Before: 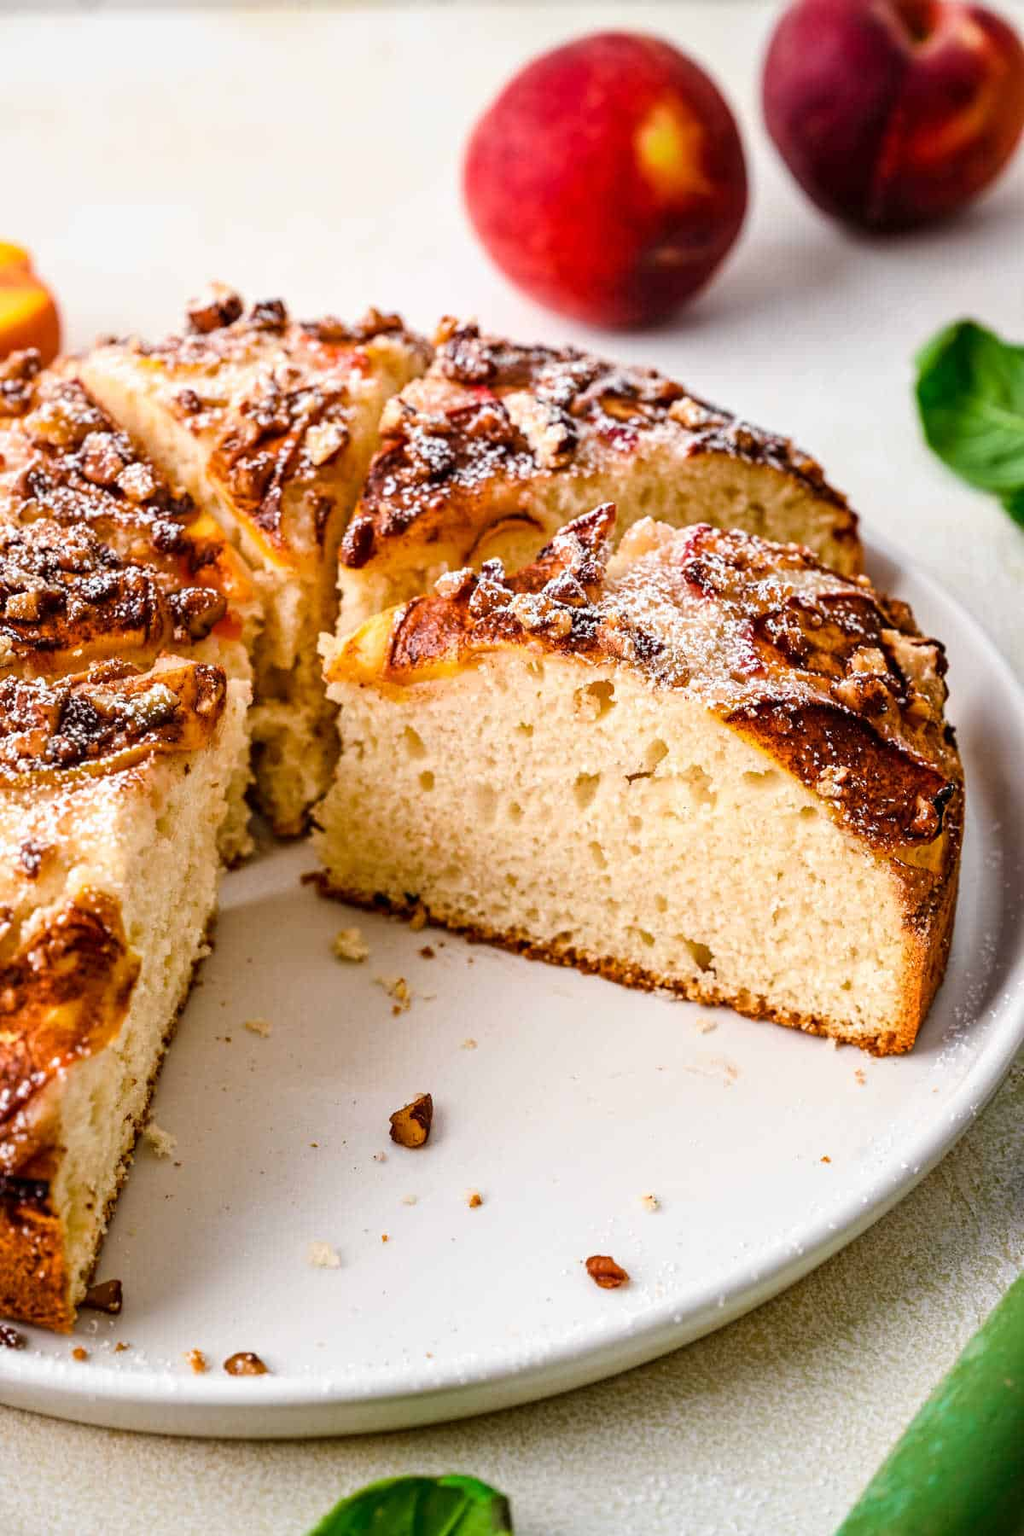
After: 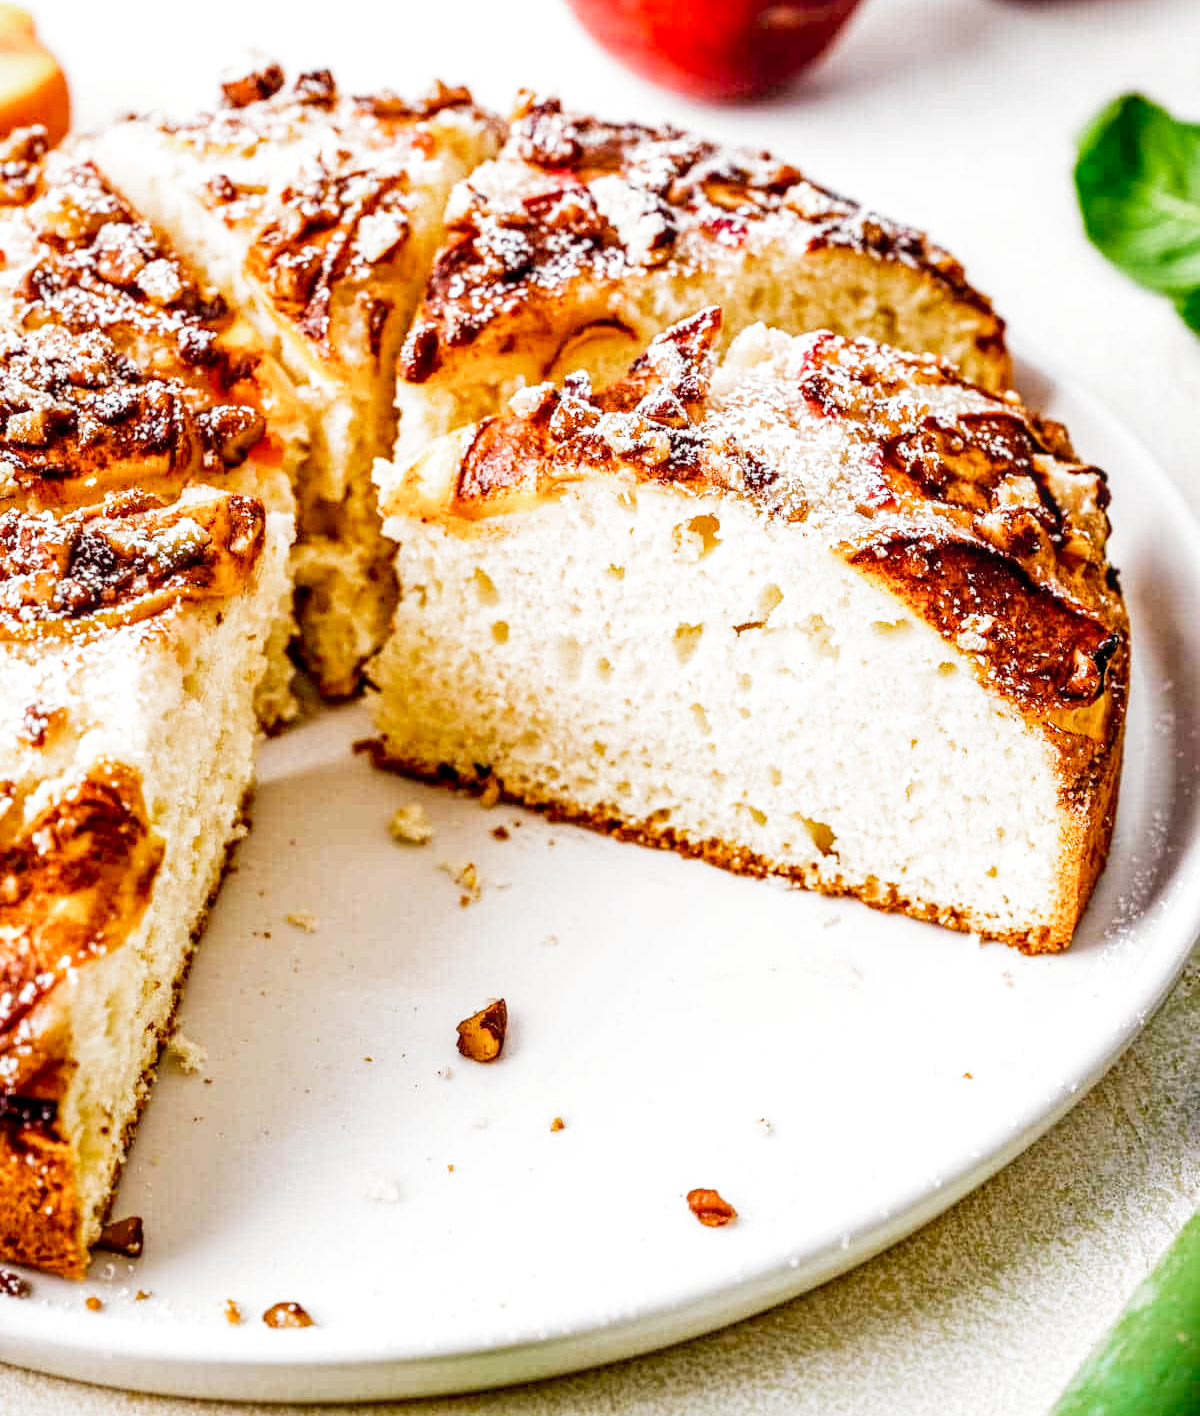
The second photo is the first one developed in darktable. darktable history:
crop and rotate: top 15.774%, bottom 5.506%
filmic rgb: middle gray luminance 9.23%, black relative exposure -10.55 EV, white relative exposure 3.45 EV, threshold 6 EV, target black luminance 0%, hardness 5.98, latitude 59.69%, contrast 1.087, highlights saturation mix 5%, shadows ↔ highlights balance 29.23%, add noise in highlights 0, preserve chrominance no, color science v3 (2019), use custom middle-gray values true, iterations of high-quality reconstruction 0, contrast in highlights soft, enable highlight reconstruction true
local contrast: on, module defaults
